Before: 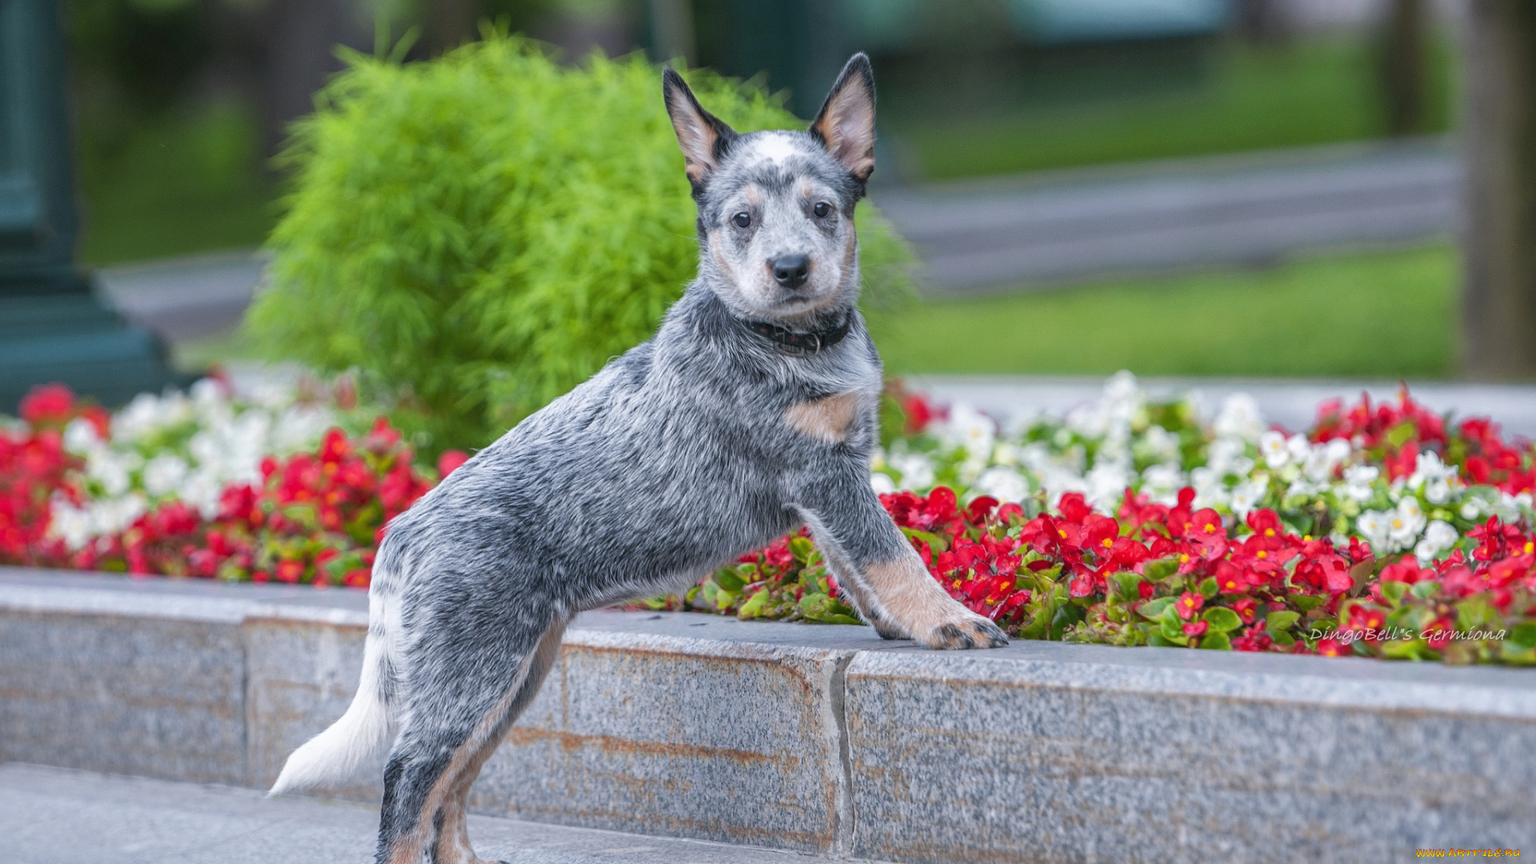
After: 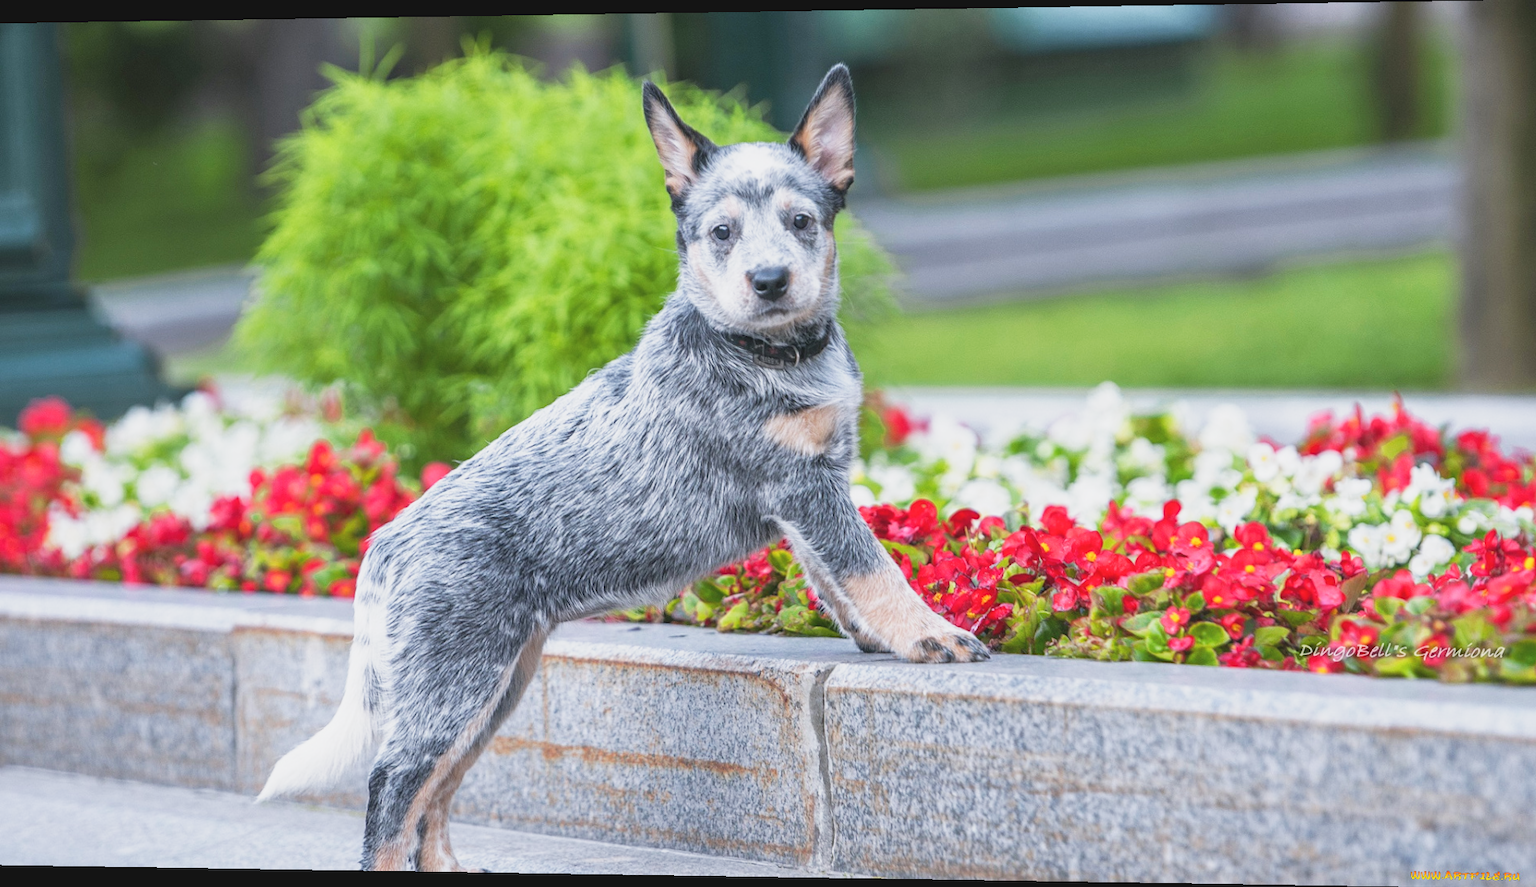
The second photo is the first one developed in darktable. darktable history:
base curve: curves: ch0 [(0, 0) (0.088, 0.125) (0.176, 0.251) (0.354, 0.501) (0.613, 0.749) (1, 0.877)], preserve colors none
exposure: black level correction -0.005, exposure 0.054 EV, compensate highlight preservation false
rotate and perspective: lens shift (horizontal) -0.055, automatic cropping off
